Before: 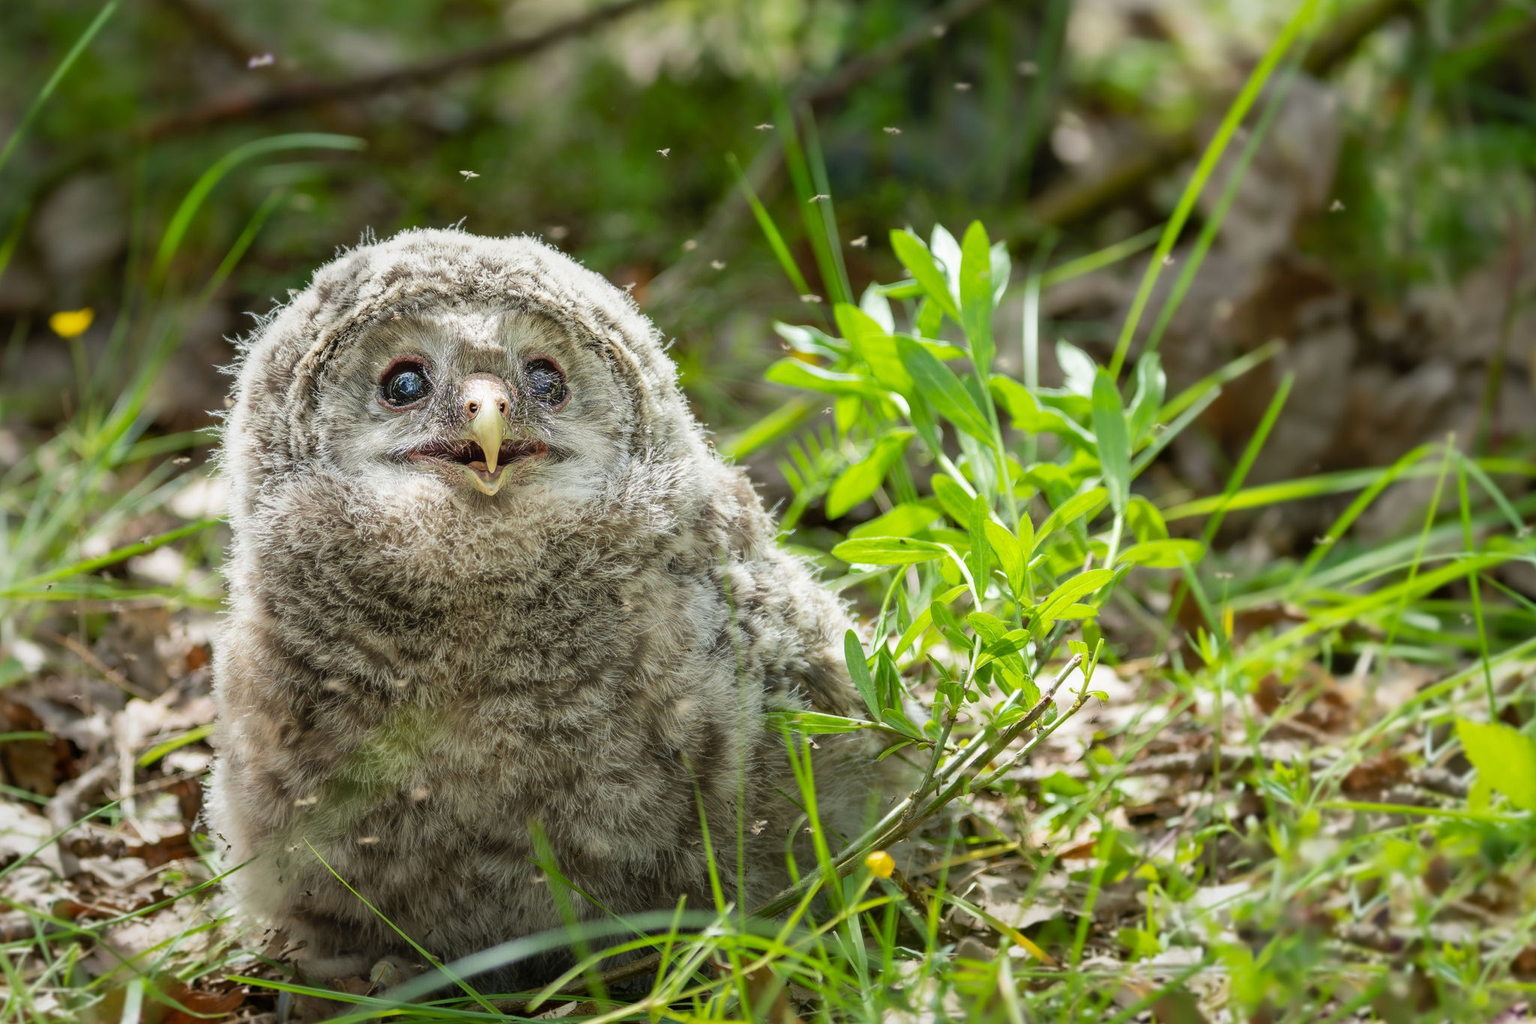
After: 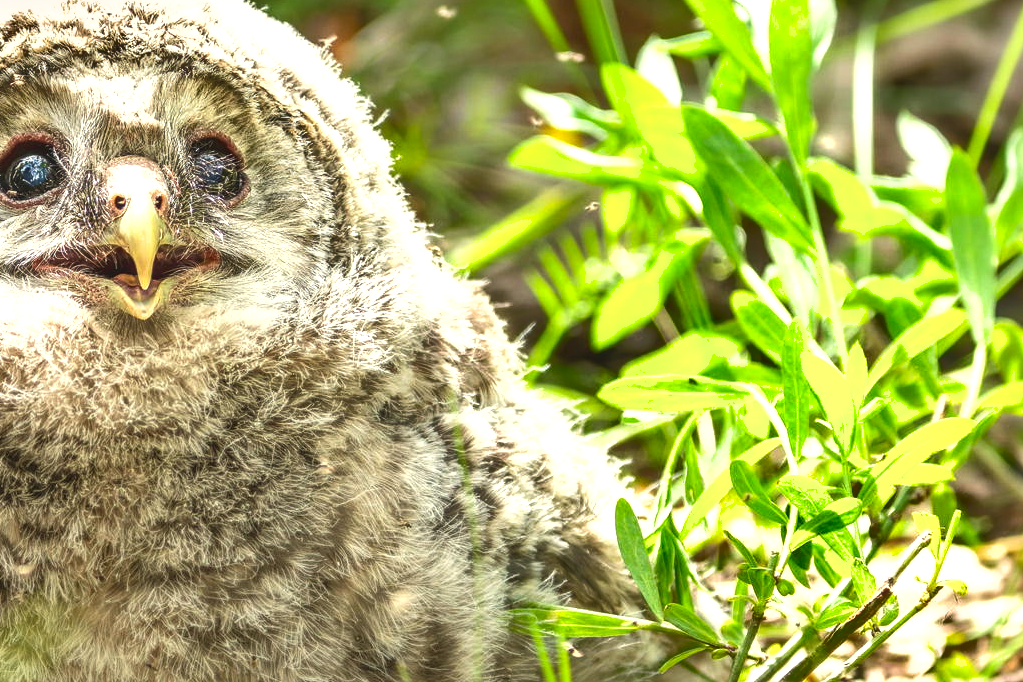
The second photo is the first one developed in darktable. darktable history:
white balance: red 1.045, blue 0.932
crop: left 25%, top 25%, right 25%, bottom 25%
local contrast: detail 110%
exposure: exposure 1.061 EV, compensate highlight preservation false
shadows and highlights: shadows 43.71, white point adjustment -1.46, soften with gaussian
